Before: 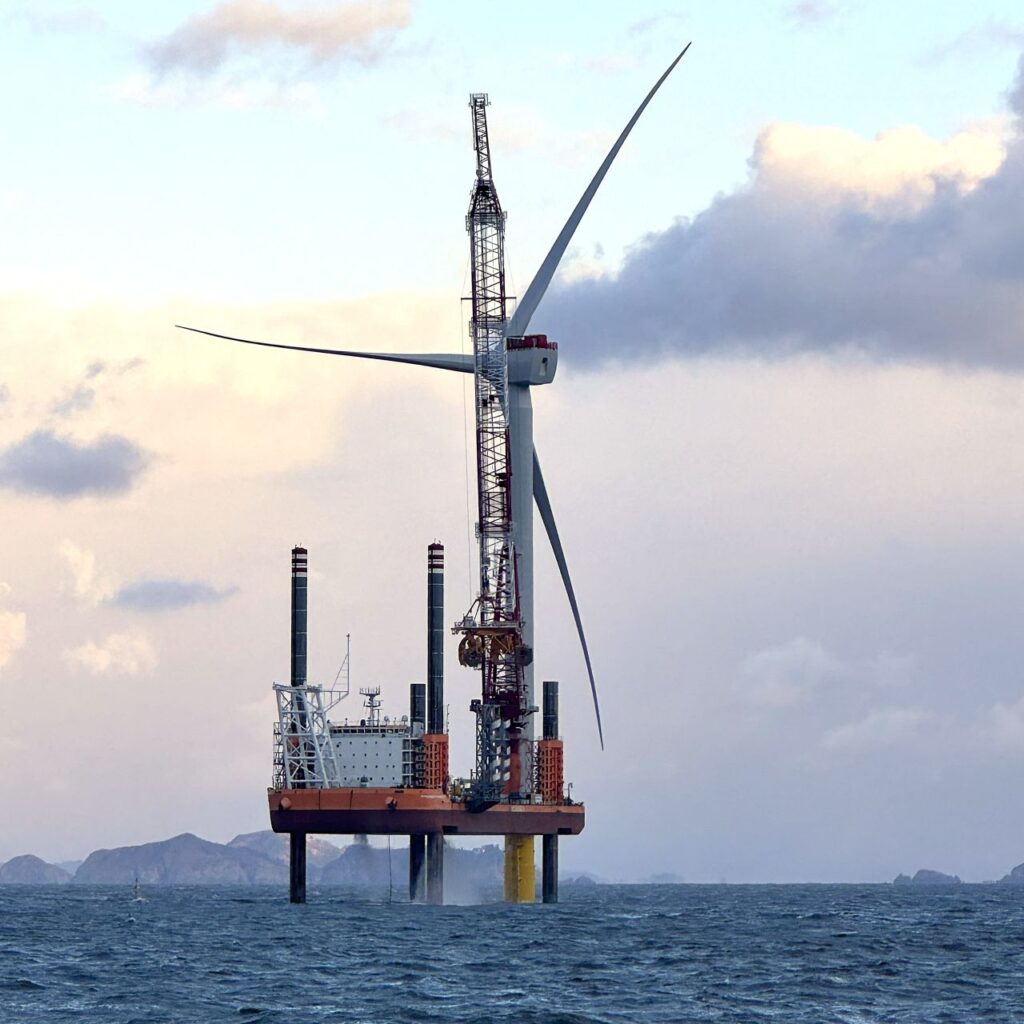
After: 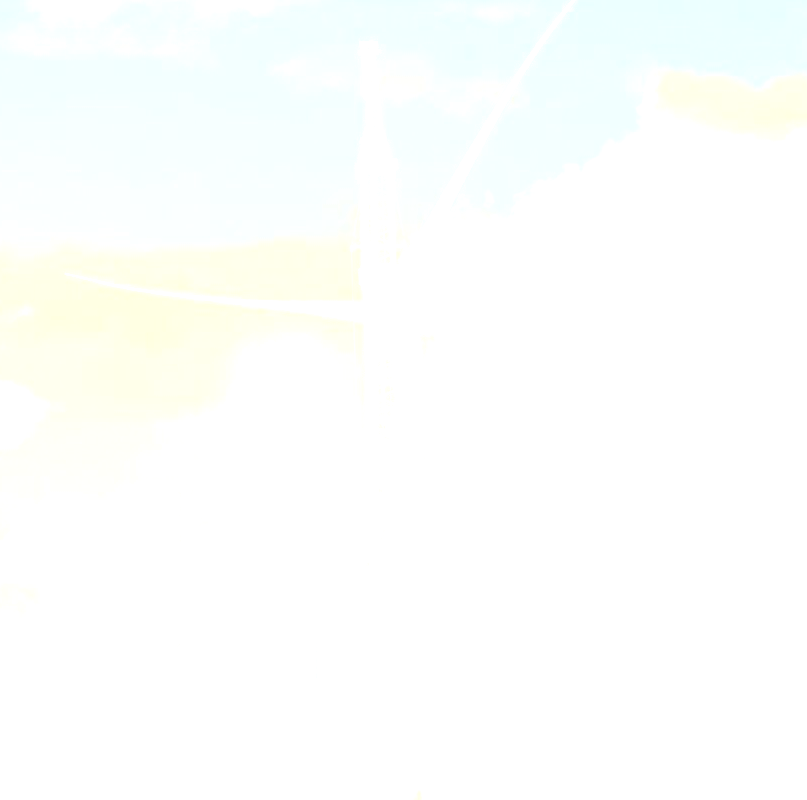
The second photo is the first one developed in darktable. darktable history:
bloom: size 85%, threshold 5%, strength 85%
crop and rotate: left 10.77%, top 5.1%, right 10.41%, bottom 16.76%
